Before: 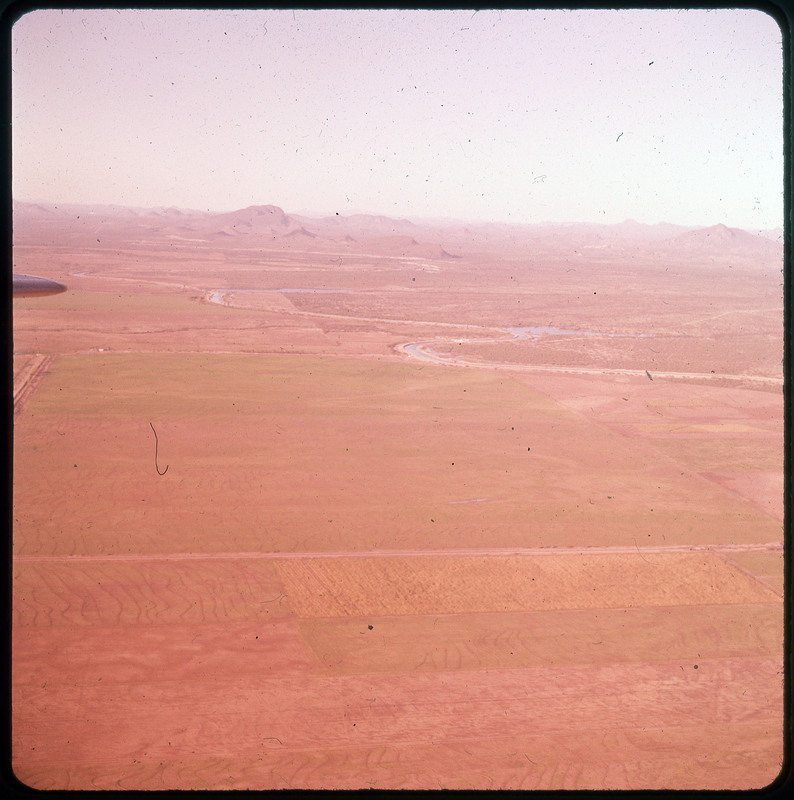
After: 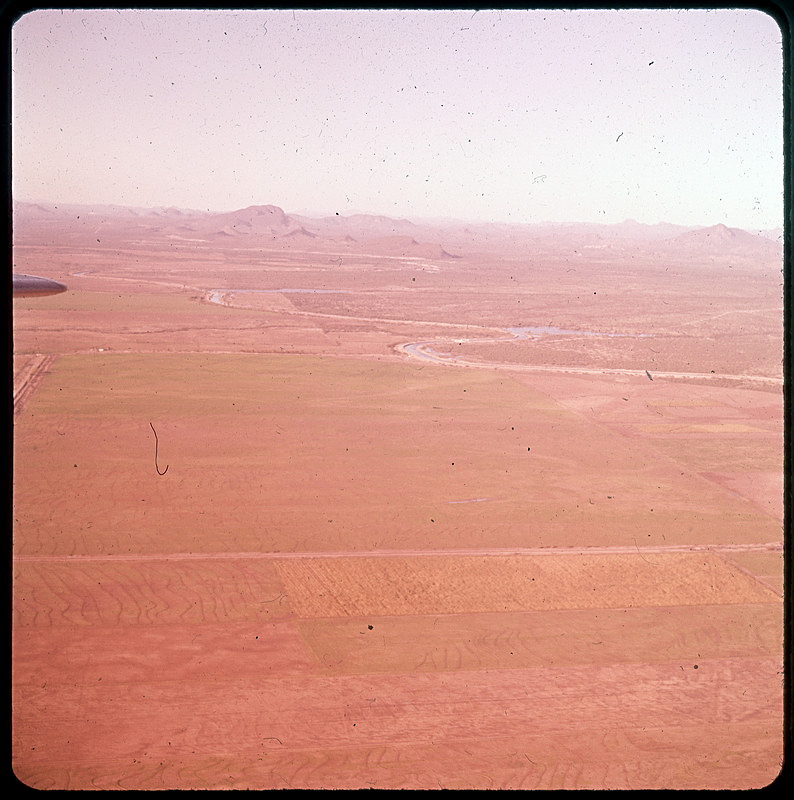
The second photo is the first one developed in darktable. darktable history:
sharpen: on, module defaults
exposure: black level correction 0.005, exposure 0.001 EV, compensate highlight preservation false
